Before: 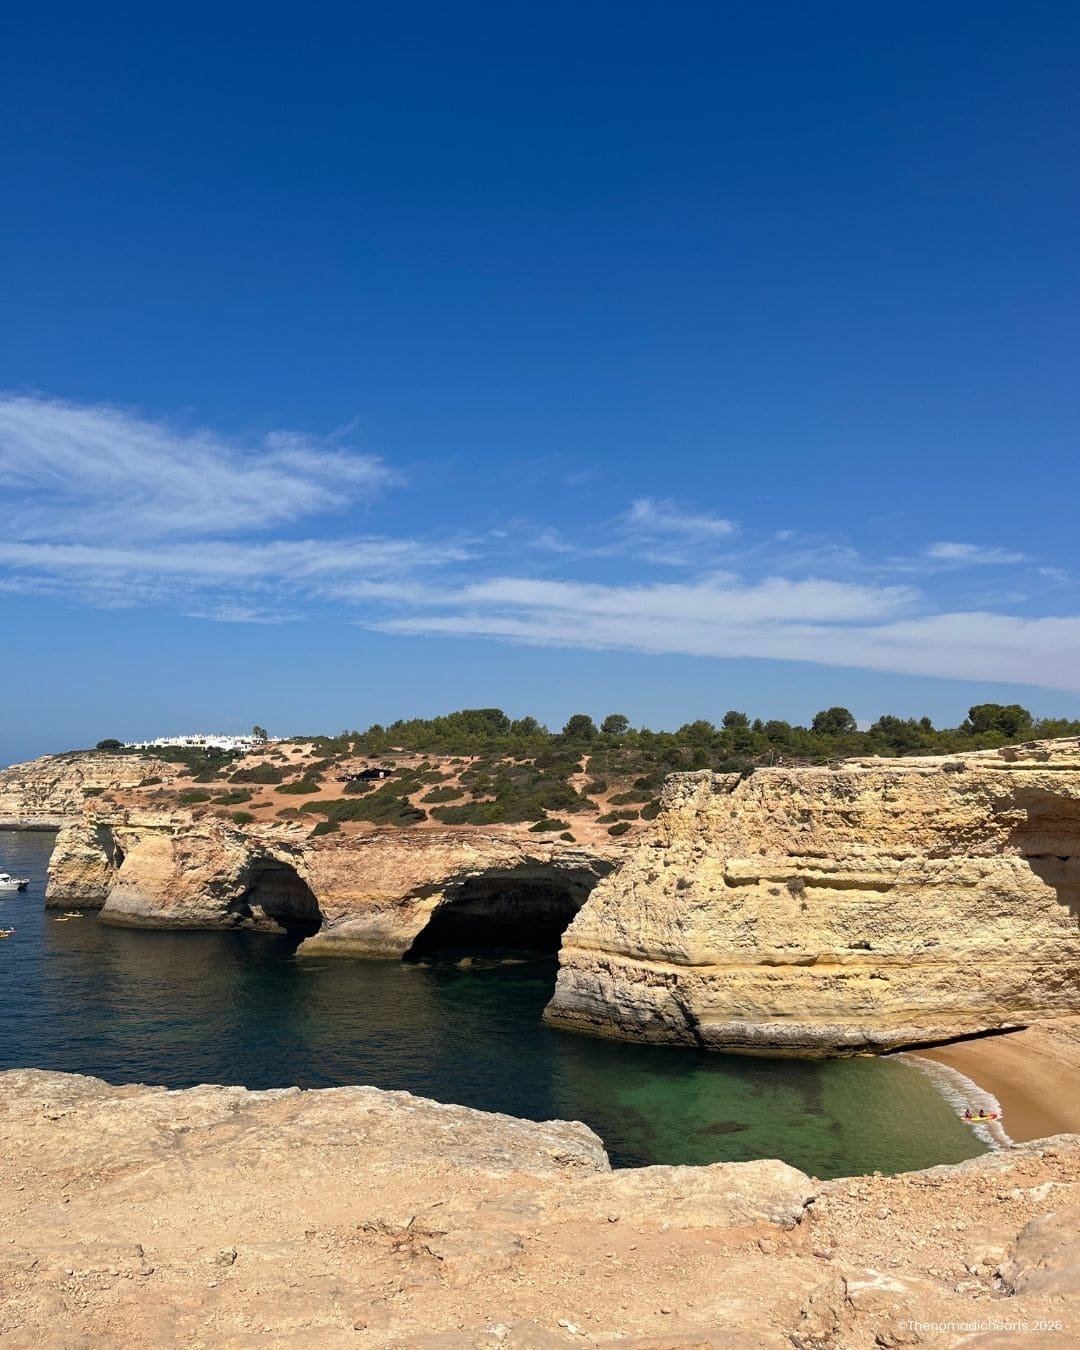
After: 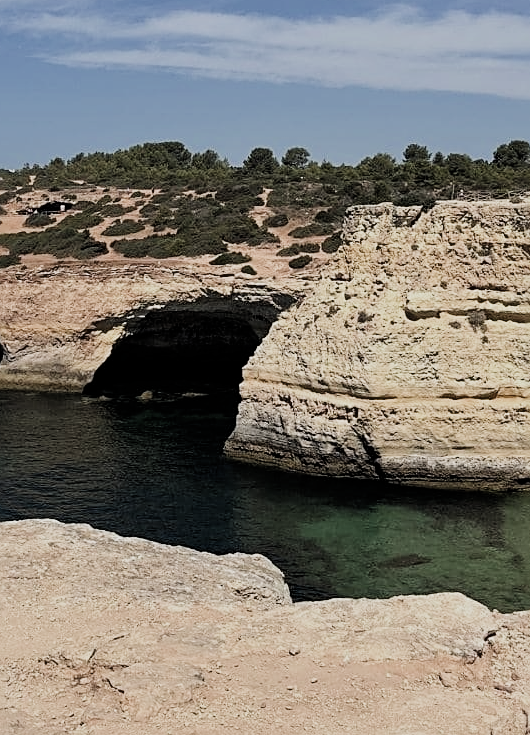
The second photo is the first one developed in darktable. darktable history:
sharpen: on, module defaults
filmic rgb: black relative exposure -7.65 EV, white relative exposure 4.56 EV, hardness 3.61, add noise in highlights 0, color science v3 (2019), use custom middle-gray values true, iterations of high-quality reconstruction 0, contrast in highlights soft
contrast brightness saturation: contrast 0.099, saturation -0.286
crop: left 29.592%, top 42.037%, right 21.258%, bottom 3.513%
